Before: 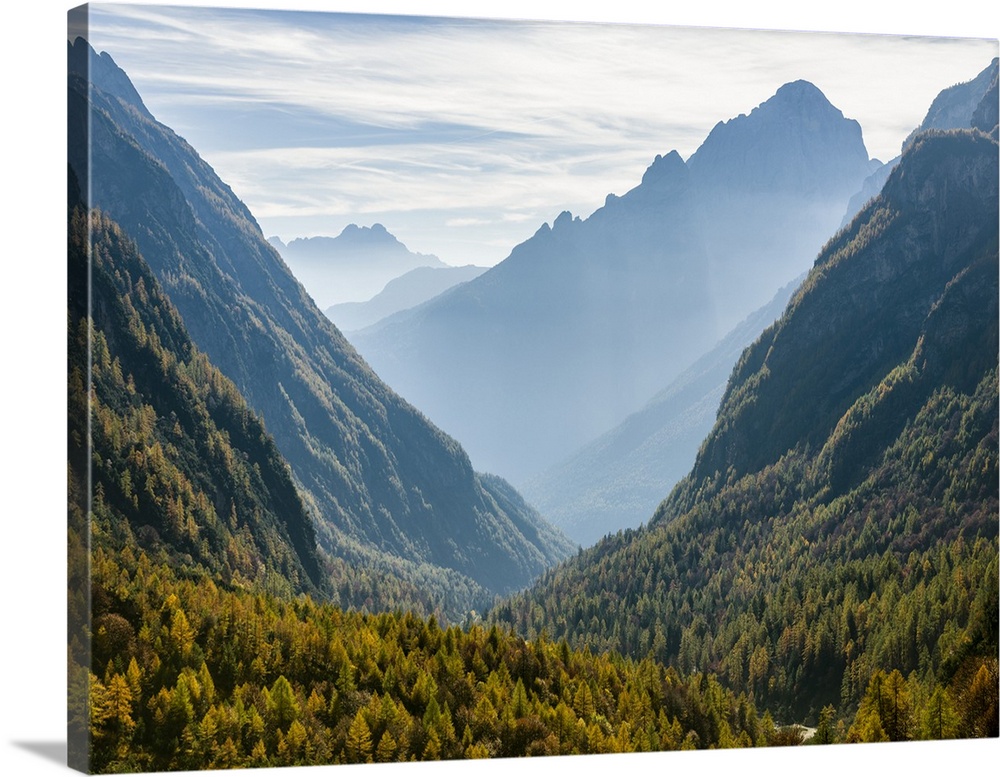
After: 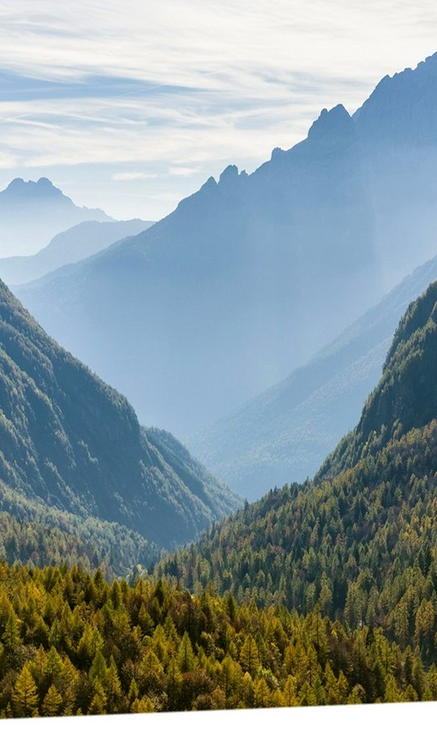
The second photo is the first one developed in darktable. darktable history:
velvia: on, module defaults
crop: left 33.436%, top 6.021%, right 22.818%
